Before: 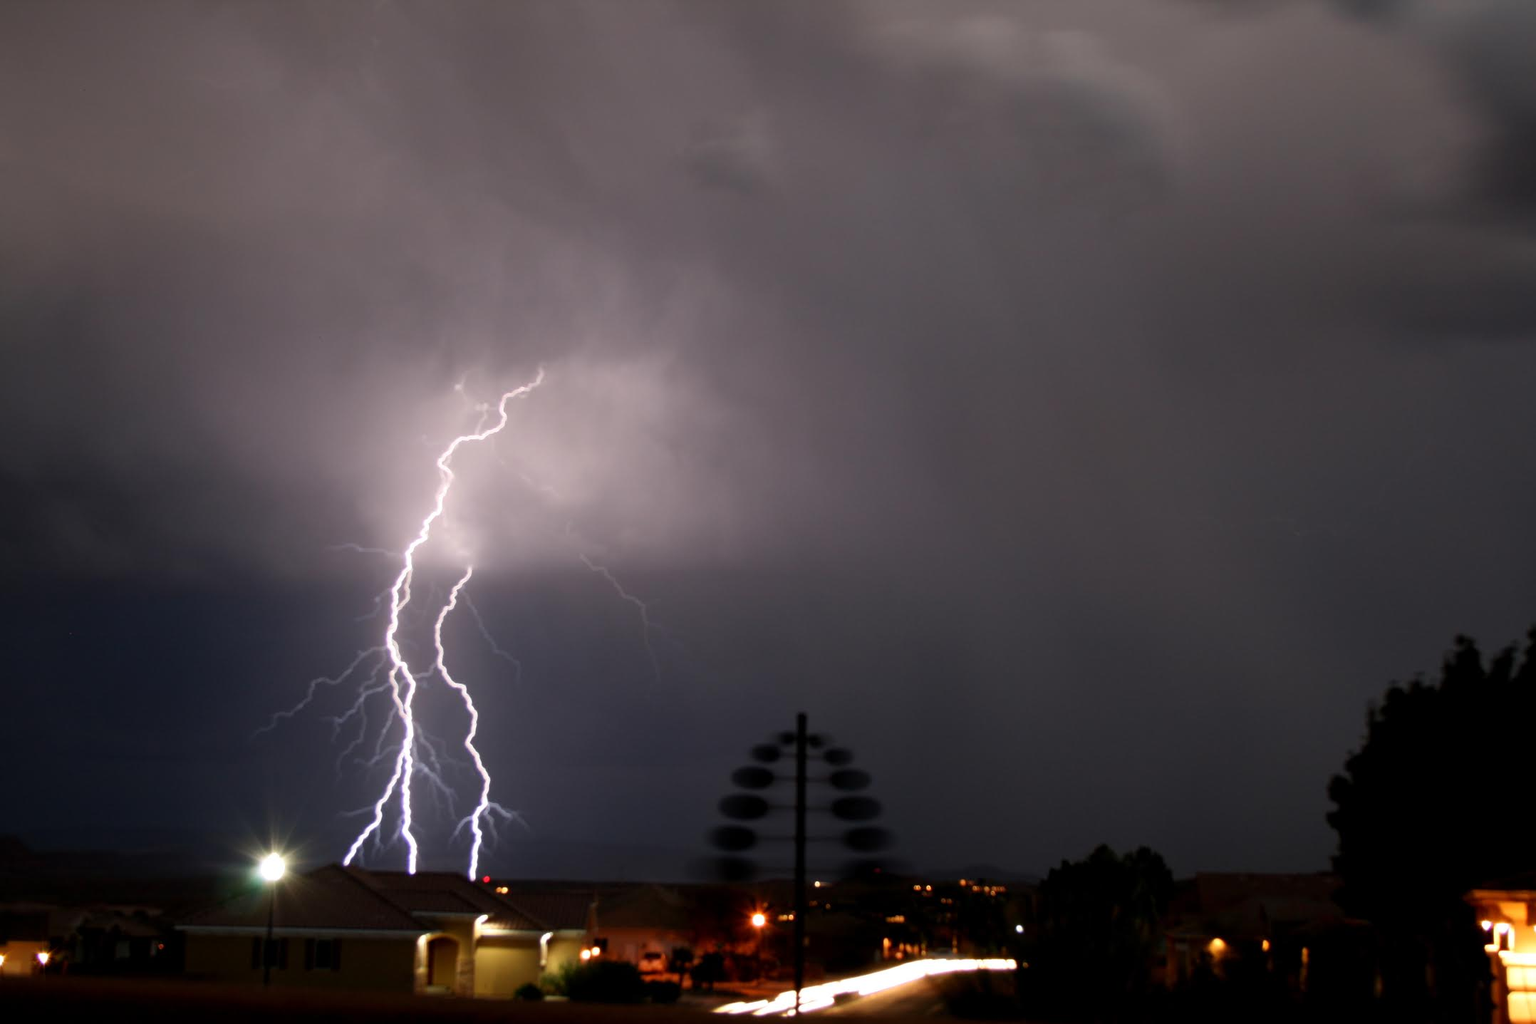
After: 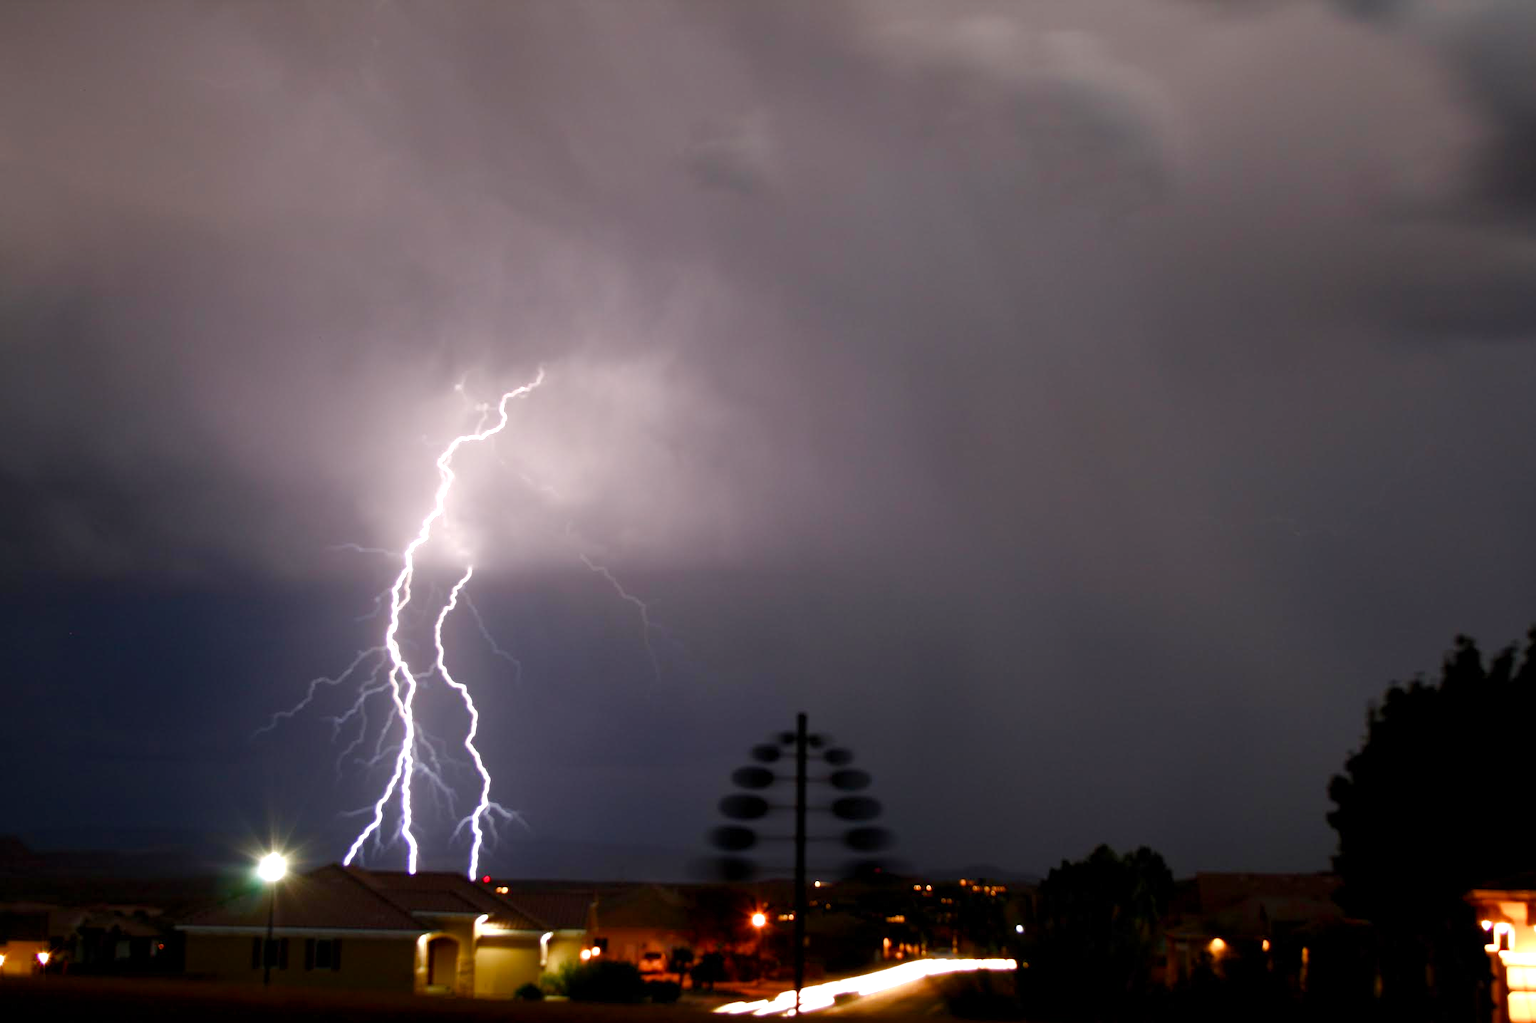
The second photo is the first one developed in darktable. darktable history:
tone equalizer: on, module defaults
color balance rgb: perceptual saturation grading › global saturation 20%, perceptual saturation grading › highlights -50%, perceptual saturation grading › shadows 30%, perceptual brilliance grading › global brilliance 10%, perceptual brilliance grading › shadows 15%
